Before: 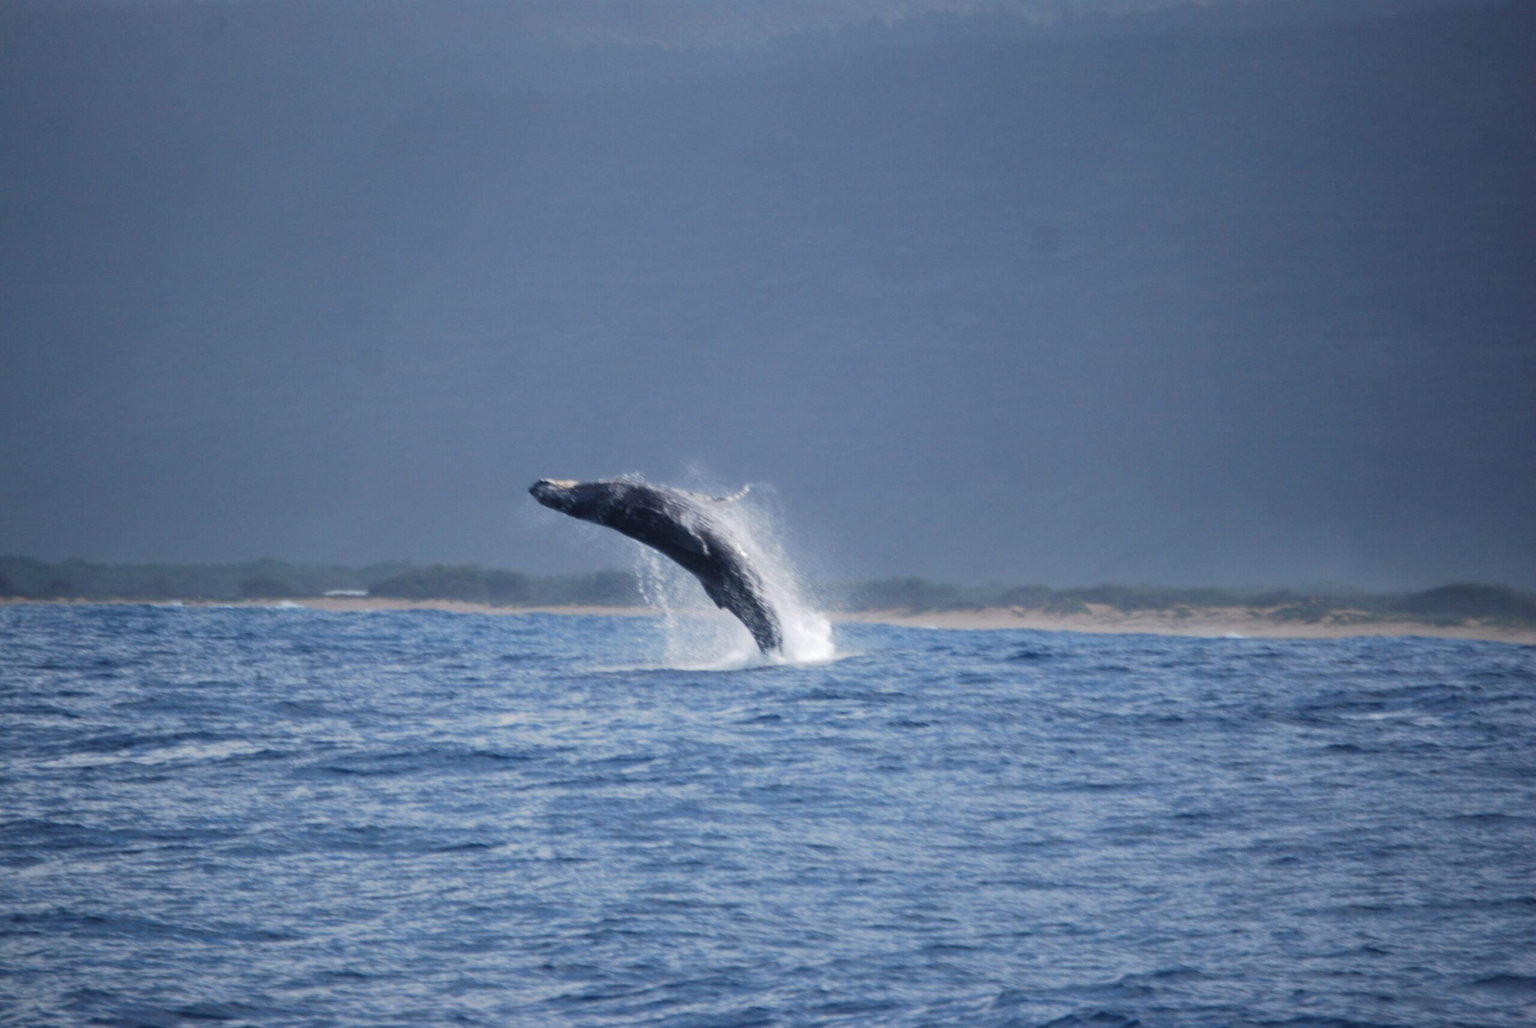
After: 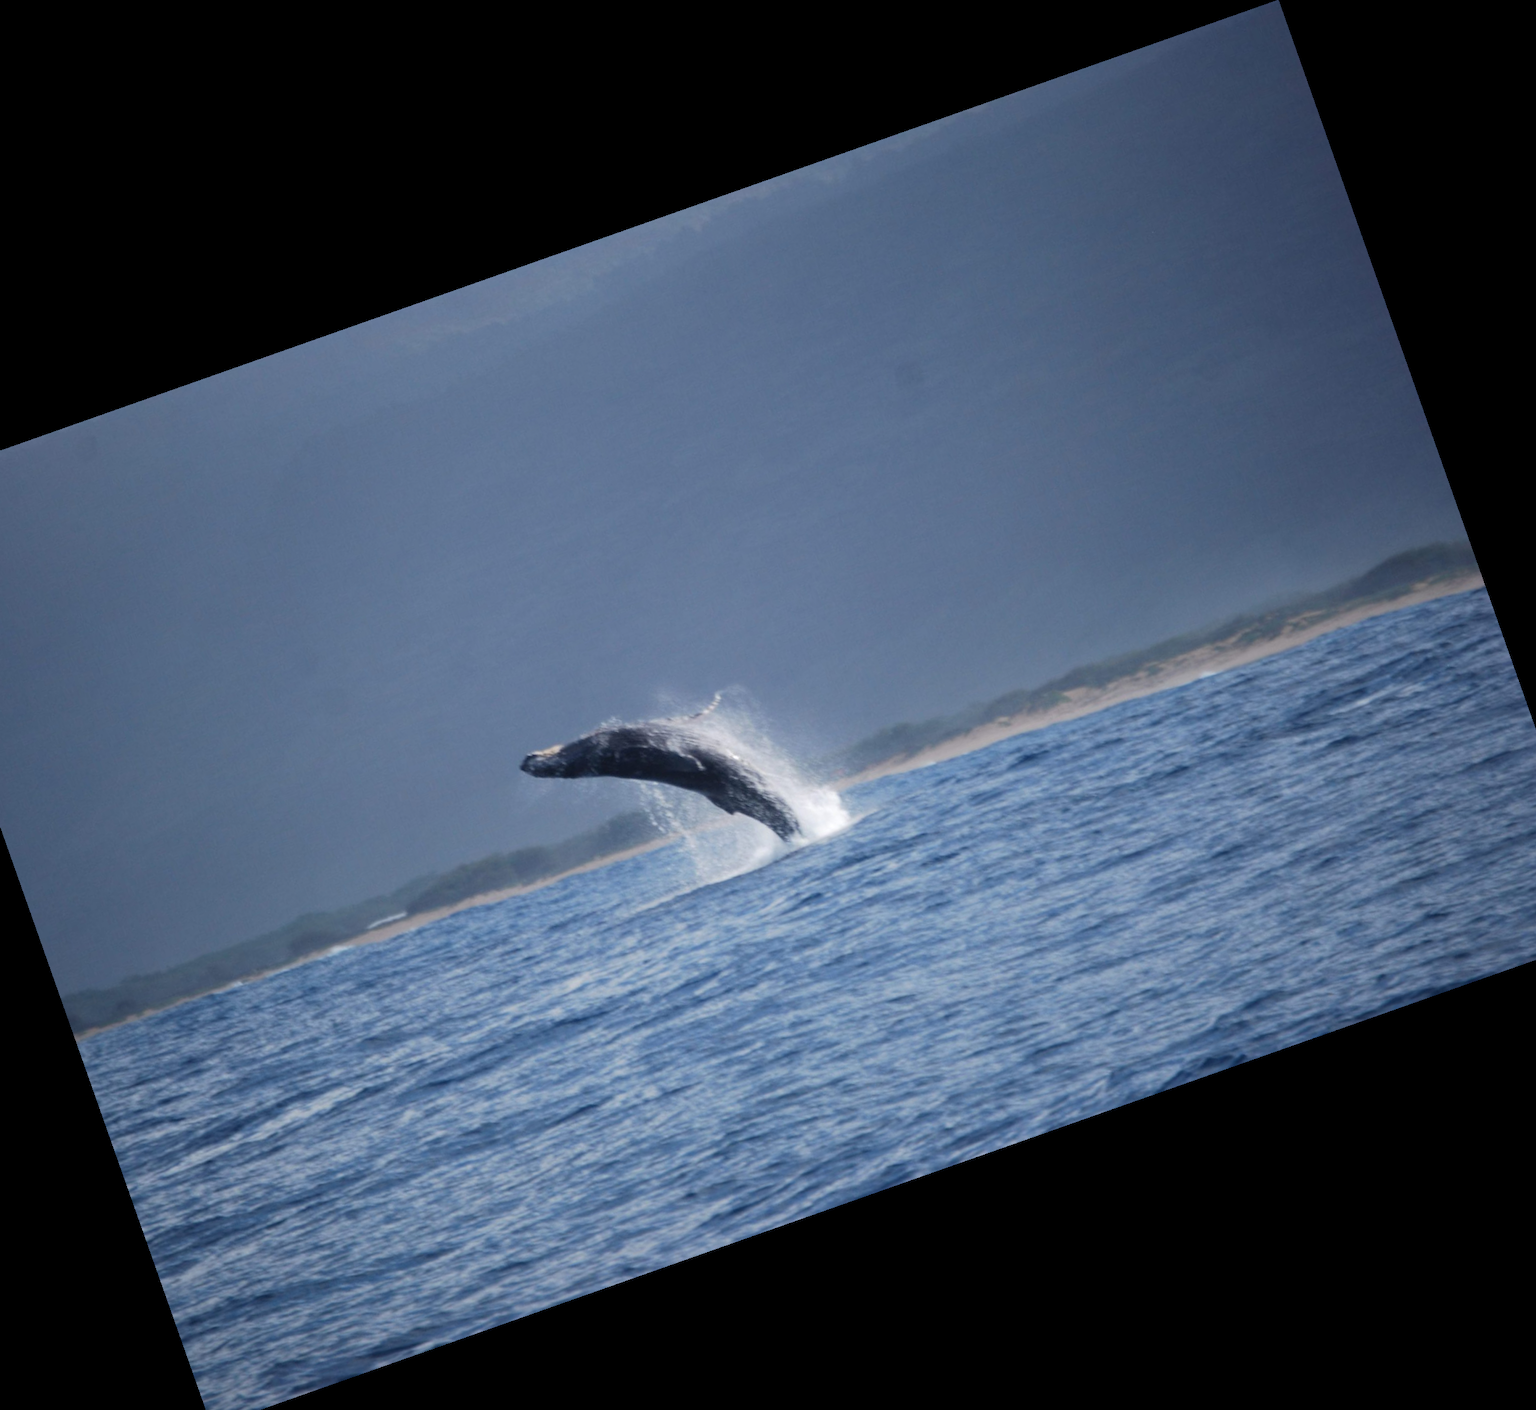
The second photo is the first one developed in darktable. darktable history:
crop and rotate: angle 19.43°, left 6.812%, right 4.125%, bottom 1.087%
tone equalizer: on, module defaults
